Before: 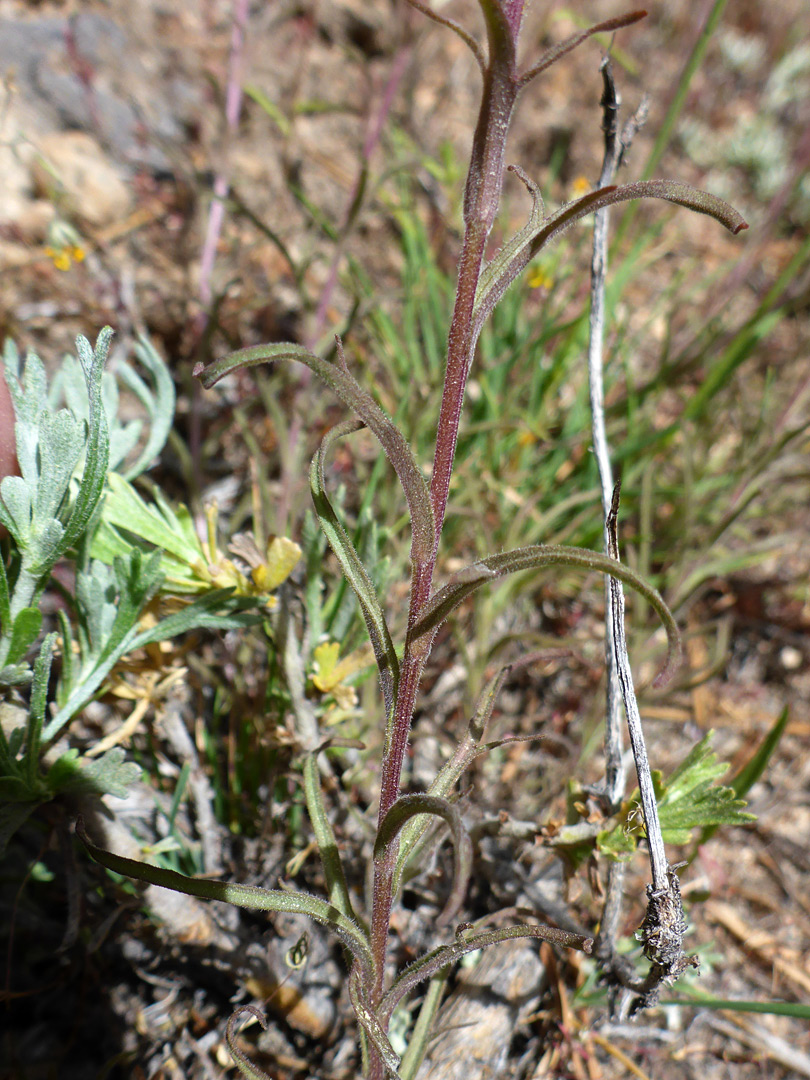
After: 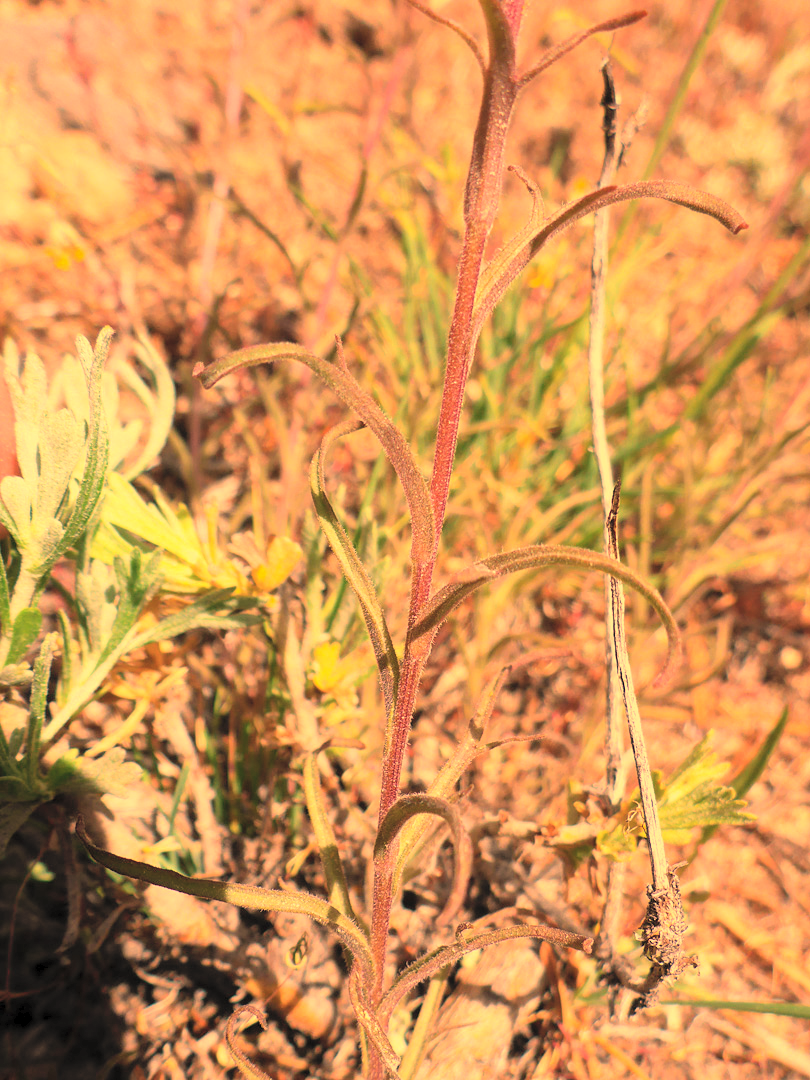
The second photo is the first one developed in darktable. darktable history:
white balance: red 1.467, blue 0.684
color balance rgb: perceptual saturation grading › global saturation -1%
contrast brightness saturation: contrast 0.1, brightness 0.3, saturation 0.14
color correction: highlights a* -0.137, highlights b* 0.137
